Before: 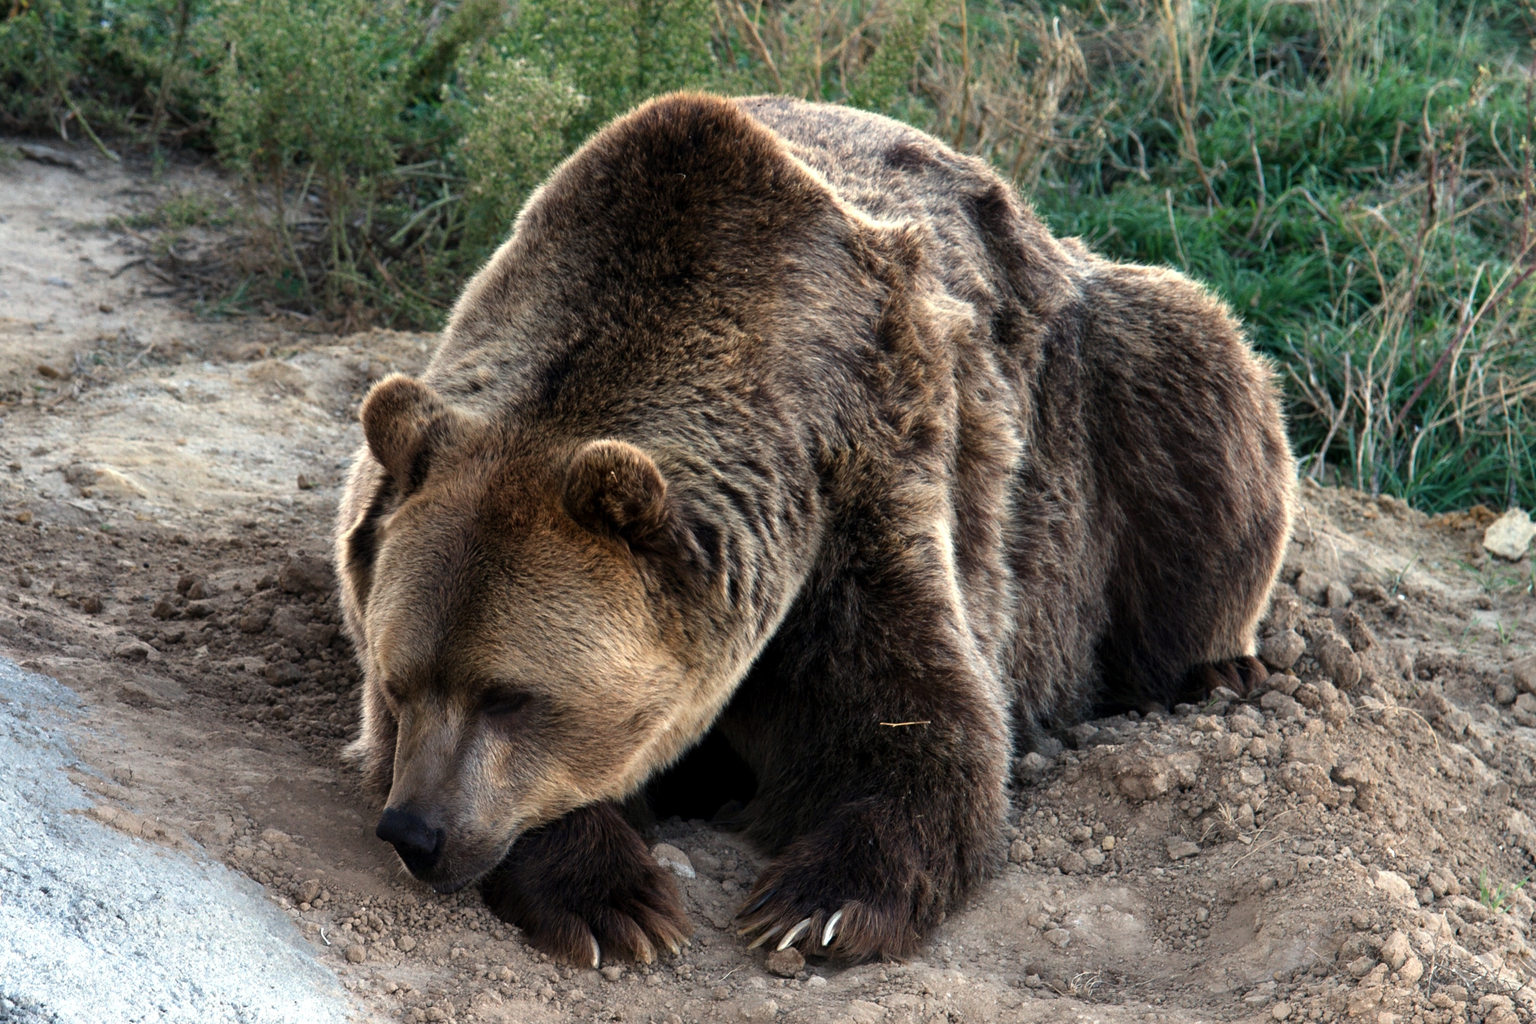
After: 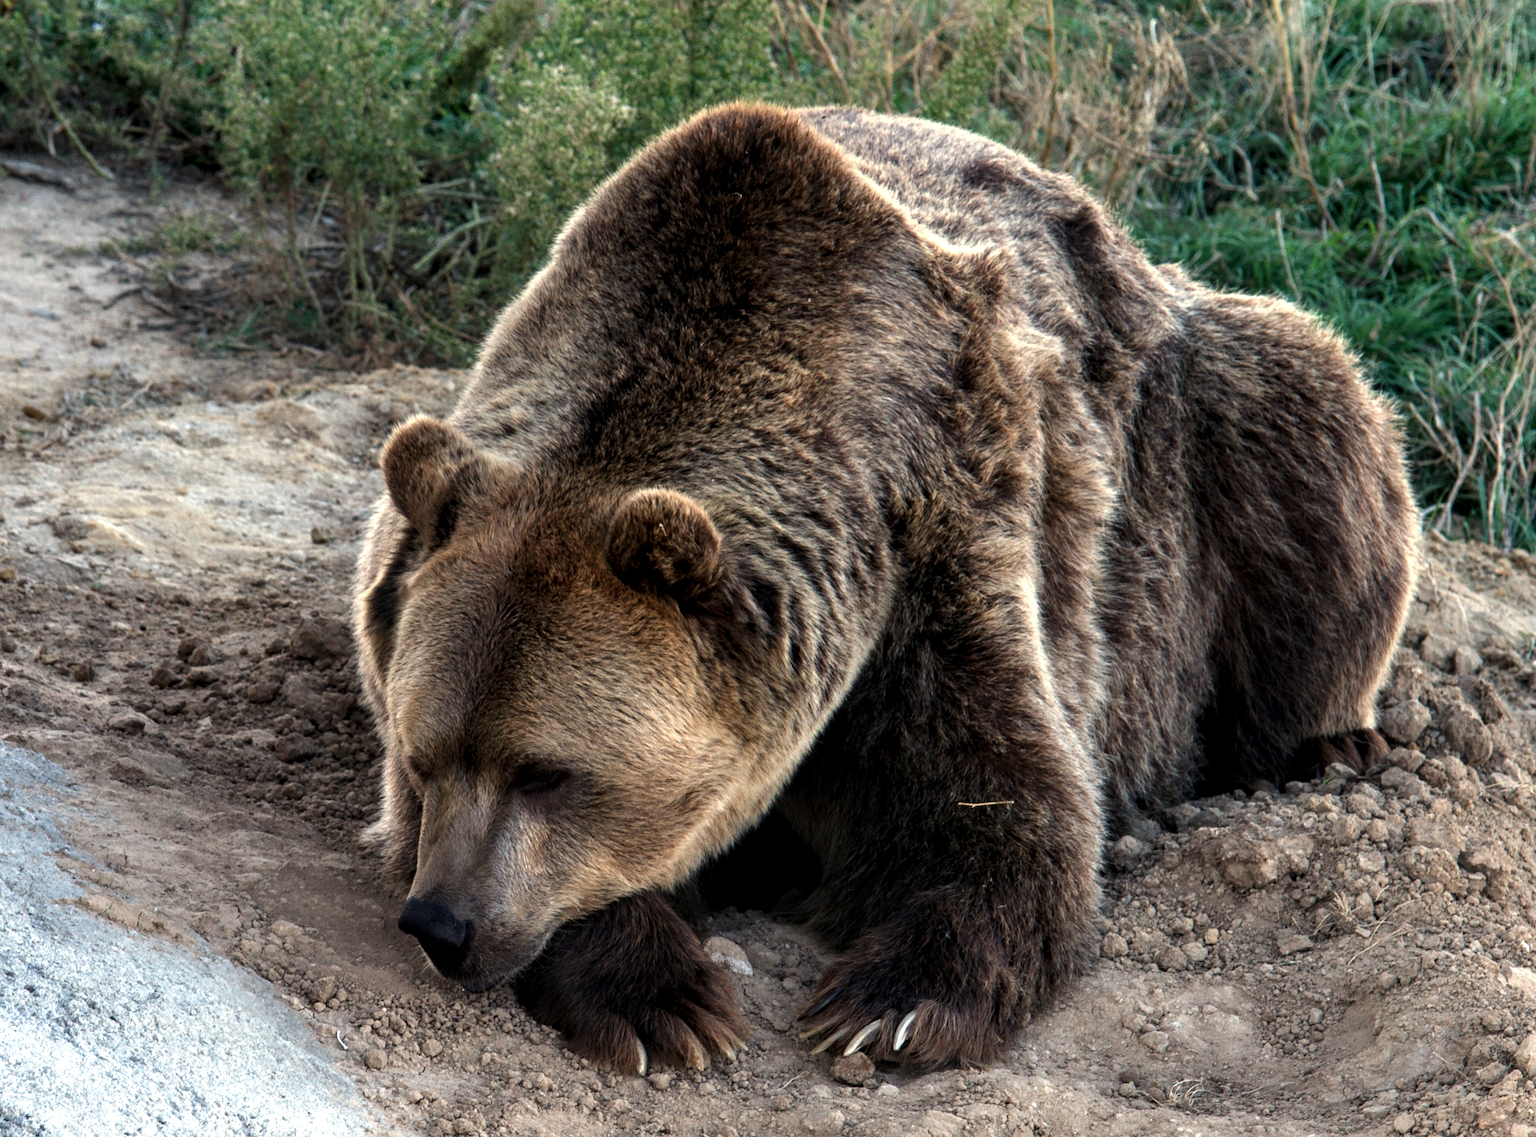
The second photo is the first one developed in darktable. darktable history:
crop and rotate: left 1.161%, right 8.782%
tone equalizer: edges refinement/feathering 500, mask exposure compensation -1.57 EV, preserve details no
local contrast: on, module defaults
